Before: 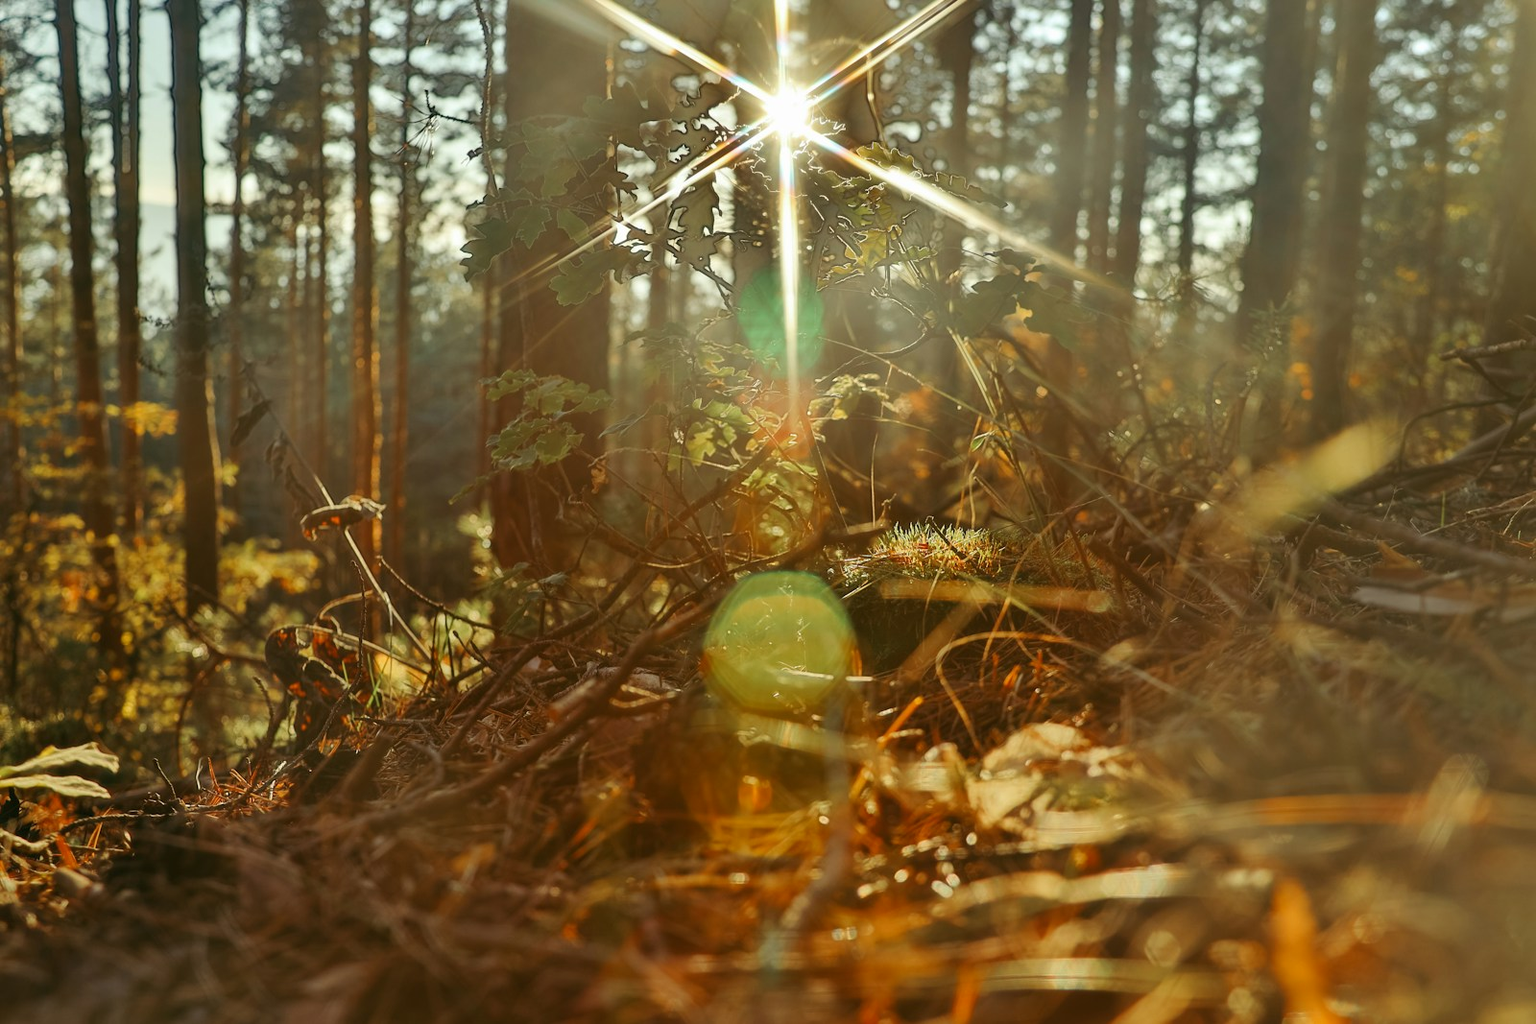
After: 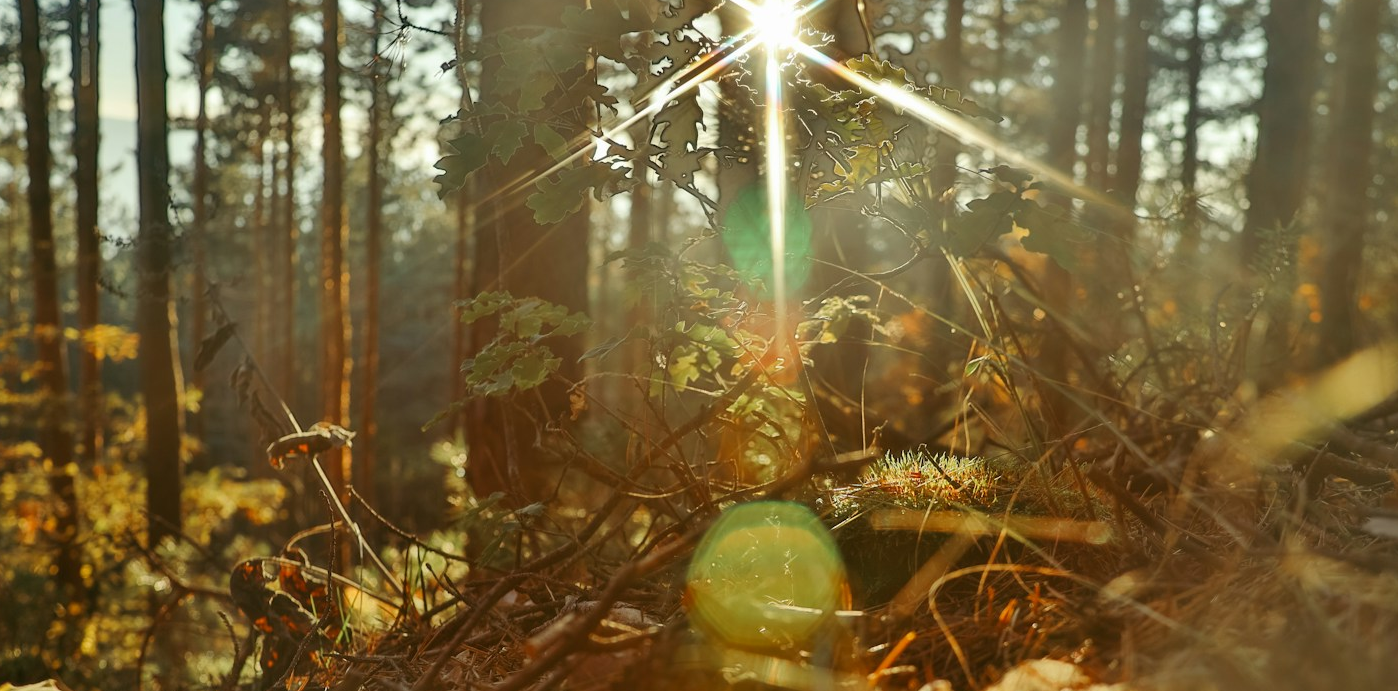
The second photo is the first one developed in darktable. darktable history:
crop: left 2.912%, top 8.828%, right 9.665%, bottom 26.38%
